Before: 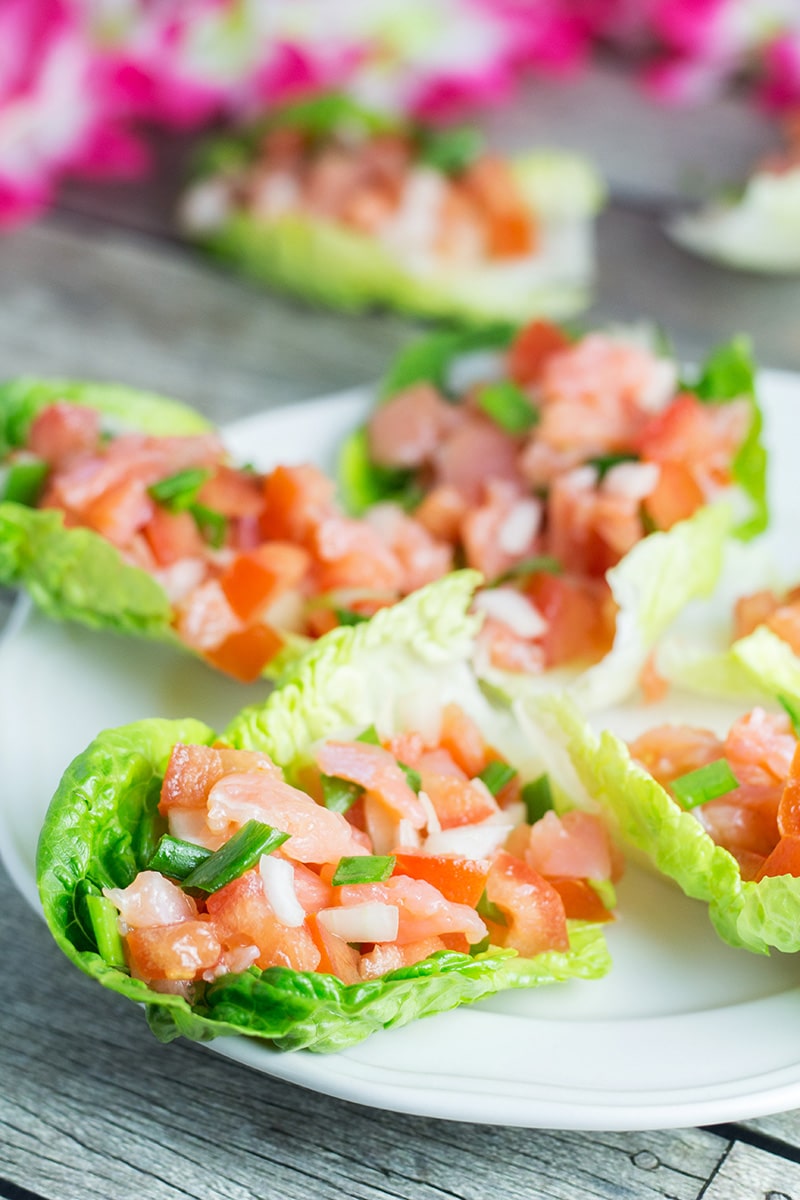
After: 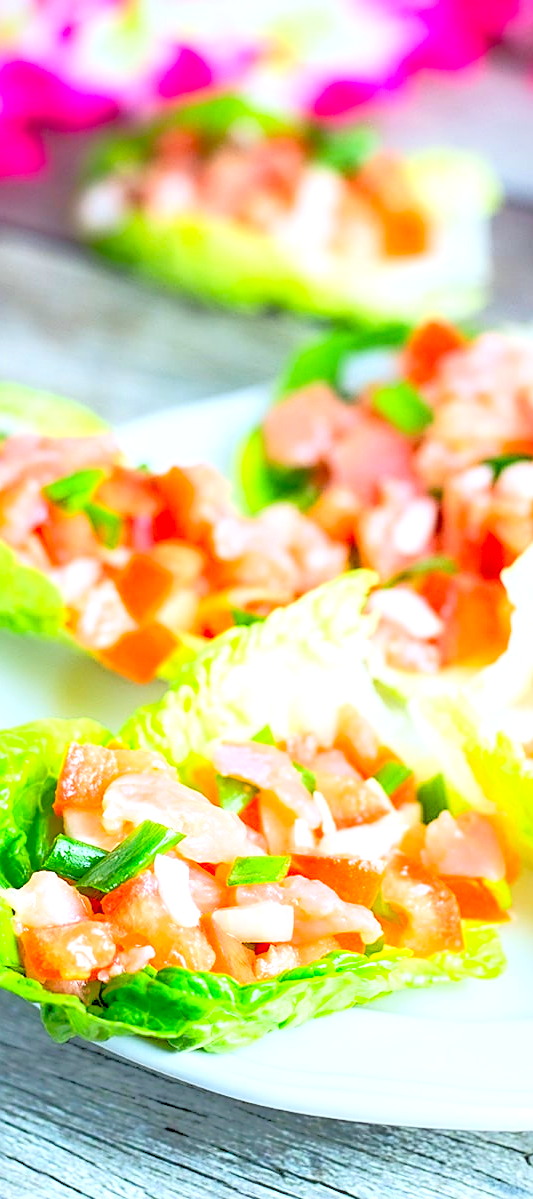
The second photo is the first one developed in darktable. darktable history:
sharpen: on, module defaults
local contrast: on, module defaults
white balance: red 0.983, blue 1.036
color balance: lift [1, 1.001, 0.999, 1.001], gamma [1, 1.004, 1.007, 0.993], gain [1, 0.991, 0.987, 1.013], contrast 7.5%, contrast fulcrum 10%, output saturation 115%
filmic rgb: black relative exposure -7.65 EV, white relative exposure 4.56 EV, hardness 3.61, color science v6 (2022)
crop and rotate: left 13.342%, right 19.991%
tone equalizer: -8 EV -0.528 EV, -7 EV -0.319 EV, -6 EV -0.083 EV, -5 EV 0.413 EV, -4 EV 0.985 EV, -3 EV 0.791 EV, -2 EV -0.01 EV, -1 EV 0.14 EV, +0 EV -0.012 EV, smoothing 1
levels: levels [0.036, 0.364, 0.827]
